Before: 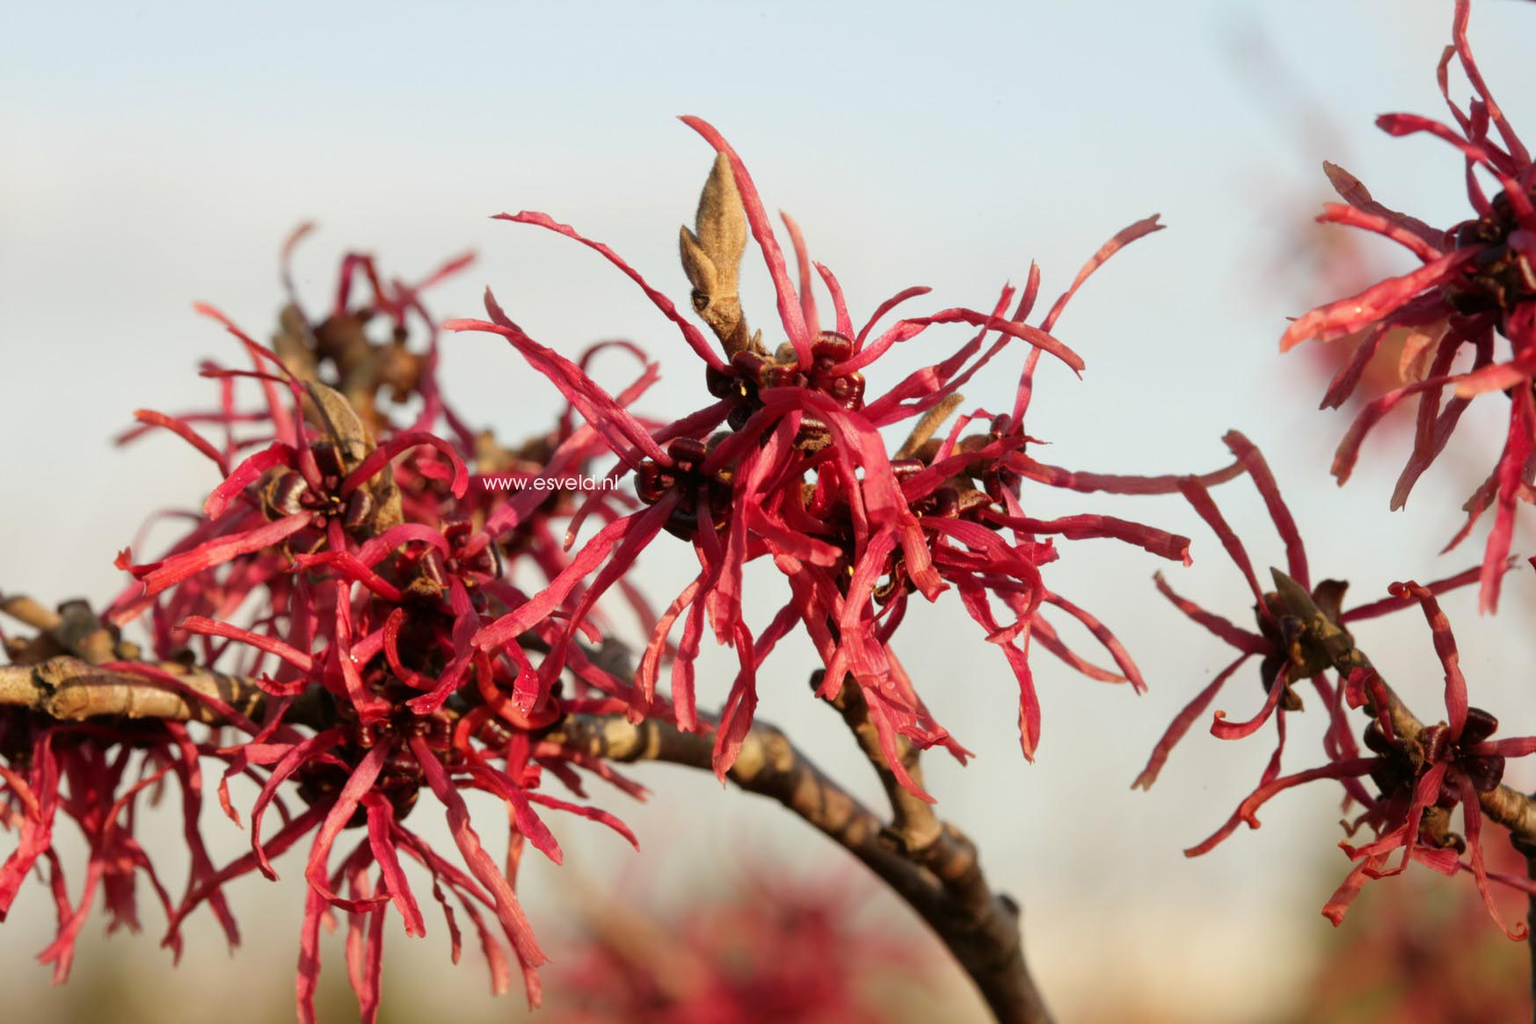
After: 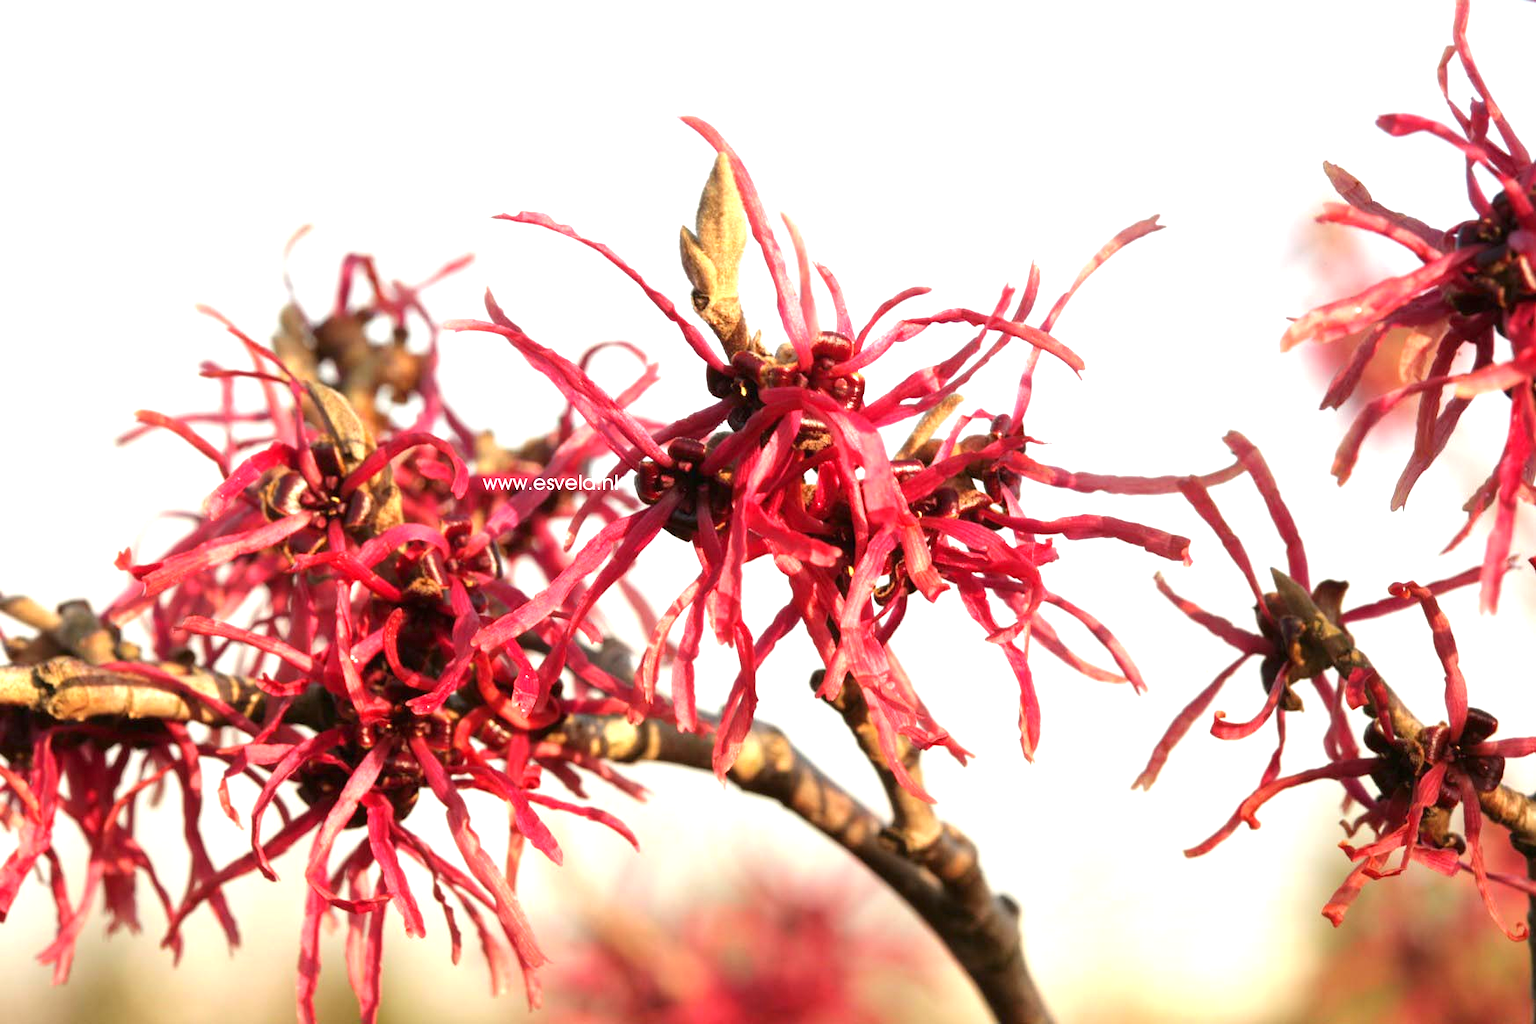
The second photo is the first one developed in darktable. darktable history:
exposure: black level correction 0, exposure 1.125 EV, compensate highlight preservation false
